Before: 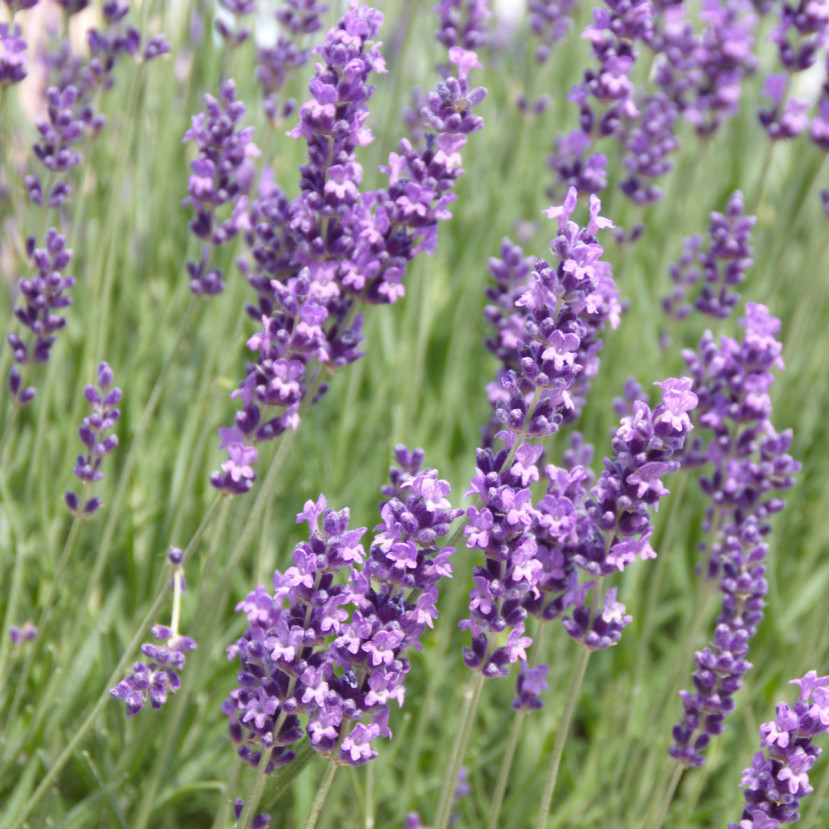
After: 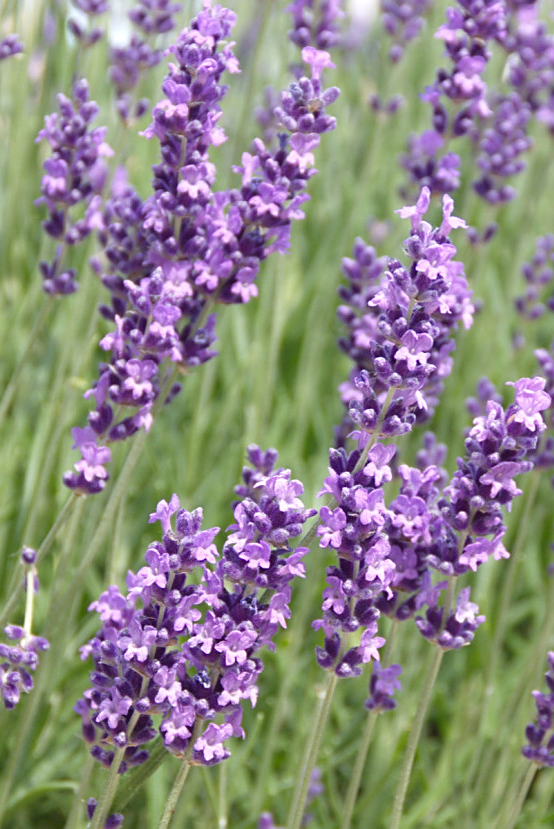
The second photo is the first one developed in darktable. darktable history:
crop and rotate: left 17.732%, right 15.423%
sharpen: on, module defaults
